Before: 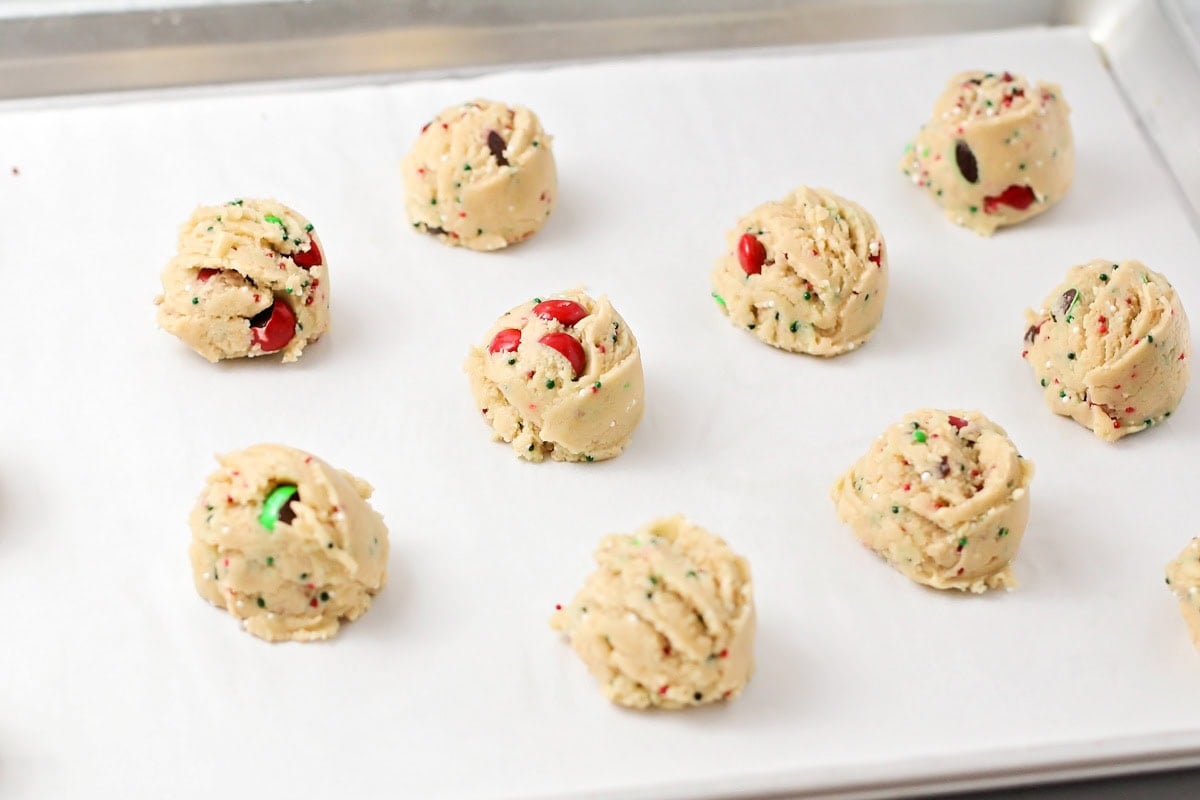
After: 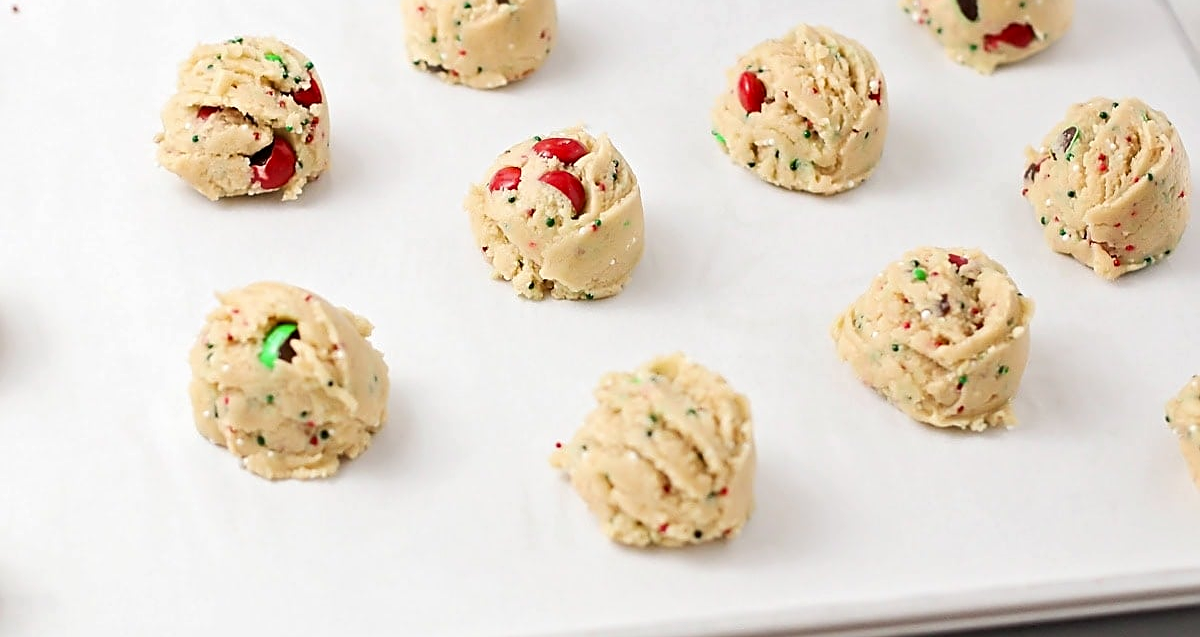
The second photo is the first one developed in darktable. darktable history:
crop and rotate: top 20.305%
shadows and highlights: shadows 2.92, highlights -17.57, soften with gaussian
sharpen: on, module defaults
